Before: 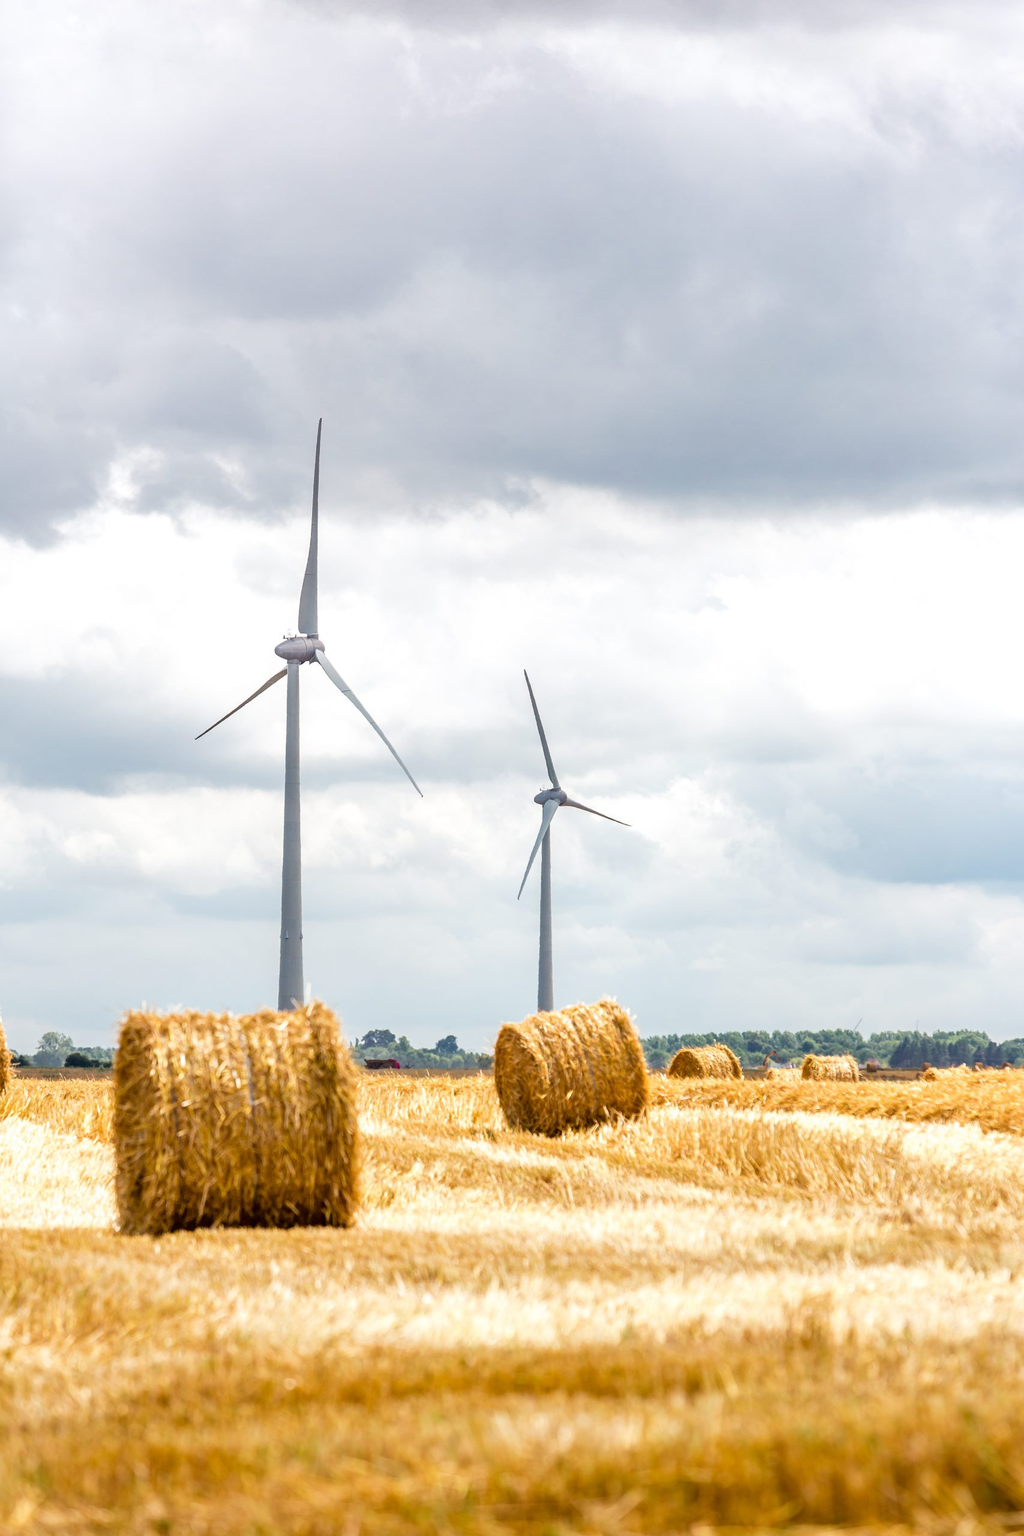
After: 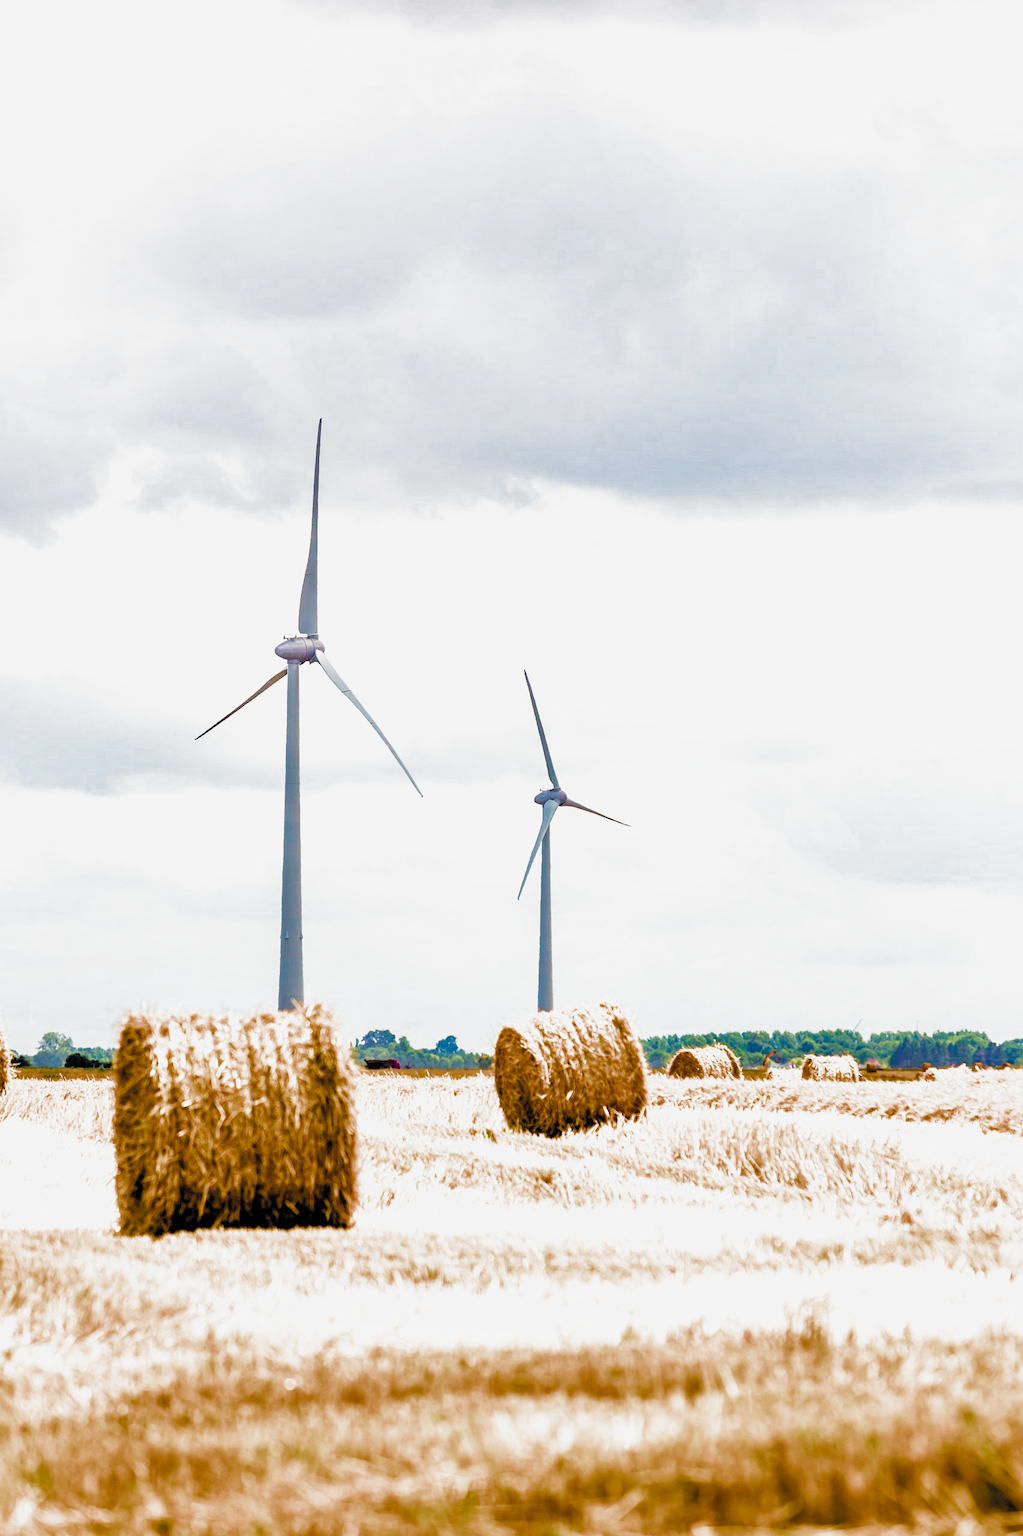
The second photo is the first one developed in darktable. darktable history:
color balance rgb: global offset › hue 172.15°, perceptual saturation grading › global saturation 98.817%, global vibrance 41.391%
shadows and highlights: shadows 25.18, white point adjustment -2.98, highlights -29.71, highlights color adjustment 73.6%
filmic rgb: black relative exposure -3.56 EV, white relative exposure 2.25 EV, hardness 3.4, color science v4 (2020)
